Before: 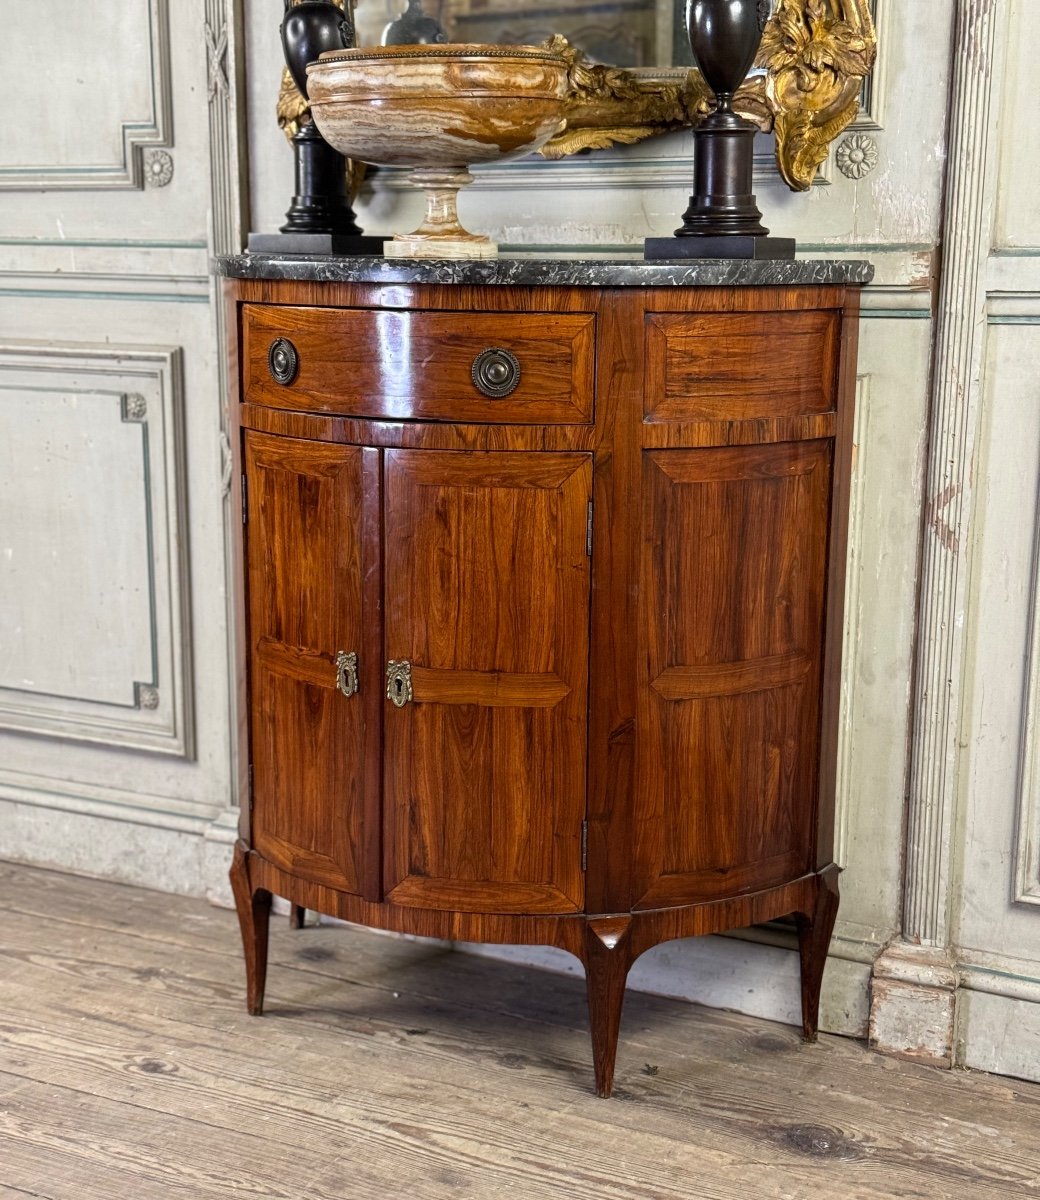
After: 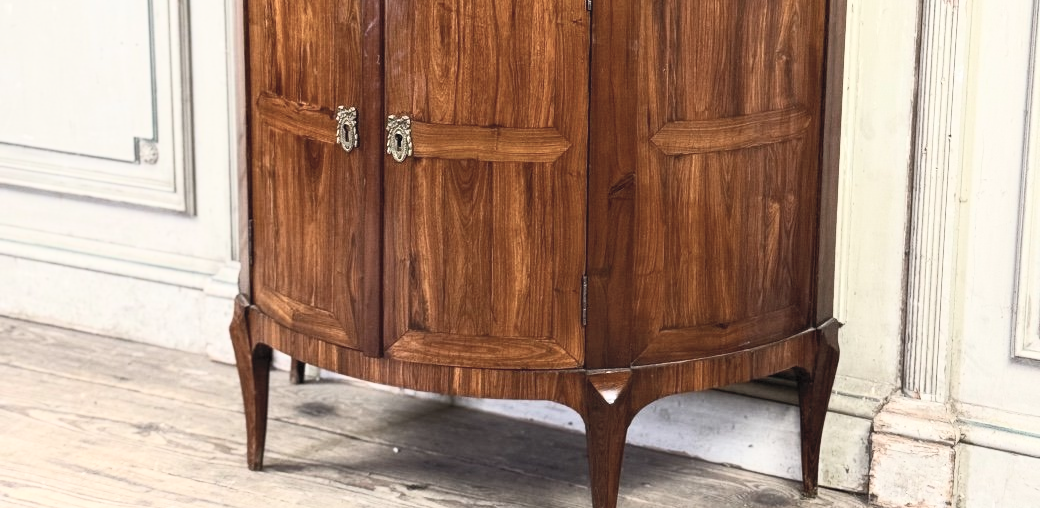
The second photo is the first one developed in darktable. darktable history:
crop: top 45.465%, bottom 12.126%
contrast brightness saturation: contrast 0.442, brightness 0.546, saturation -0.191
tone equalizer: on, module defaults
